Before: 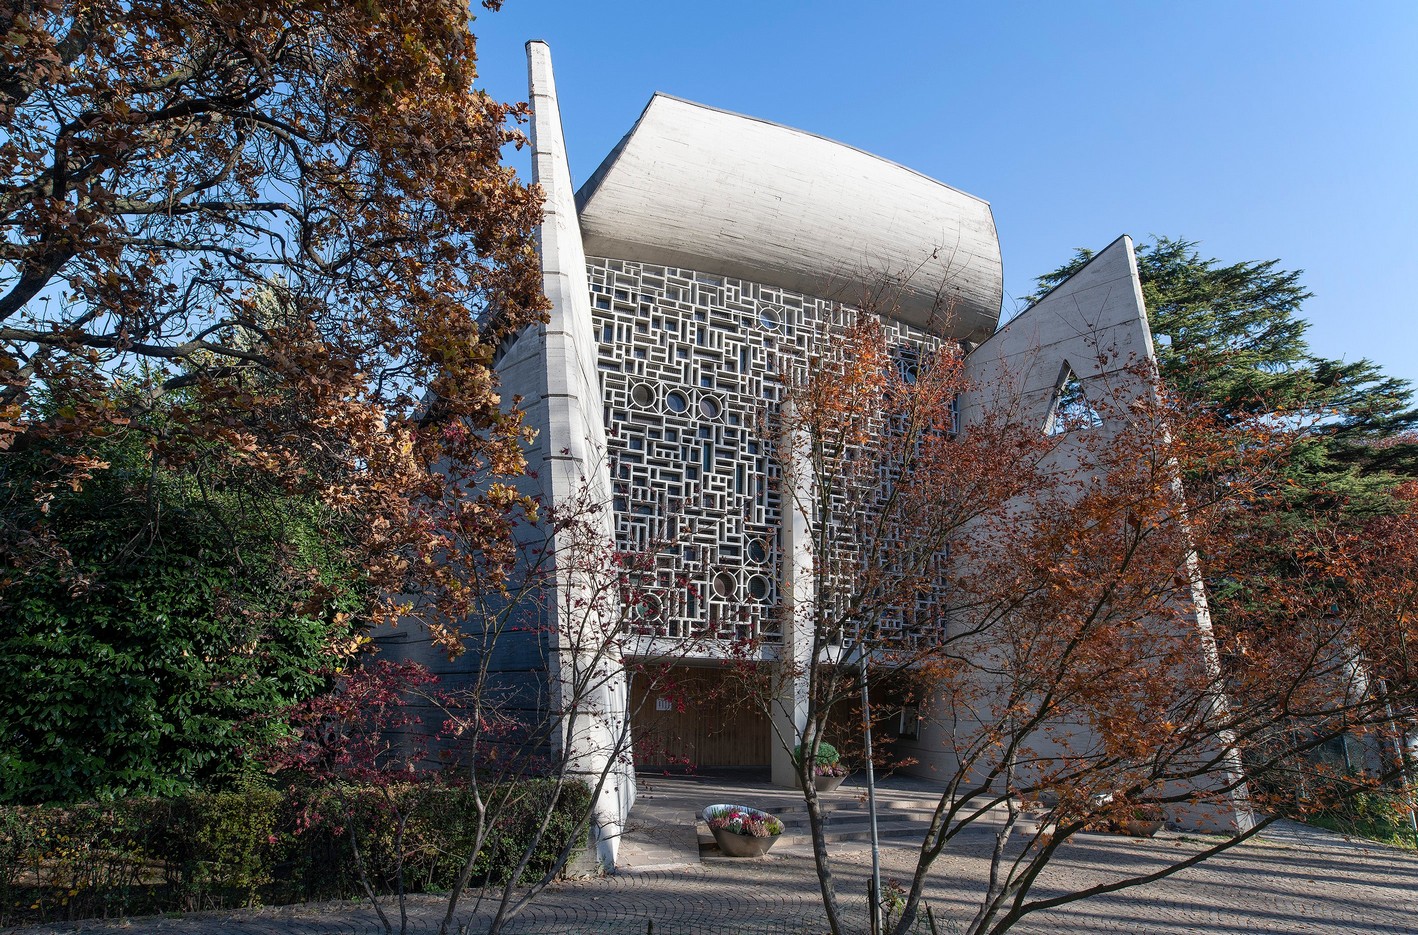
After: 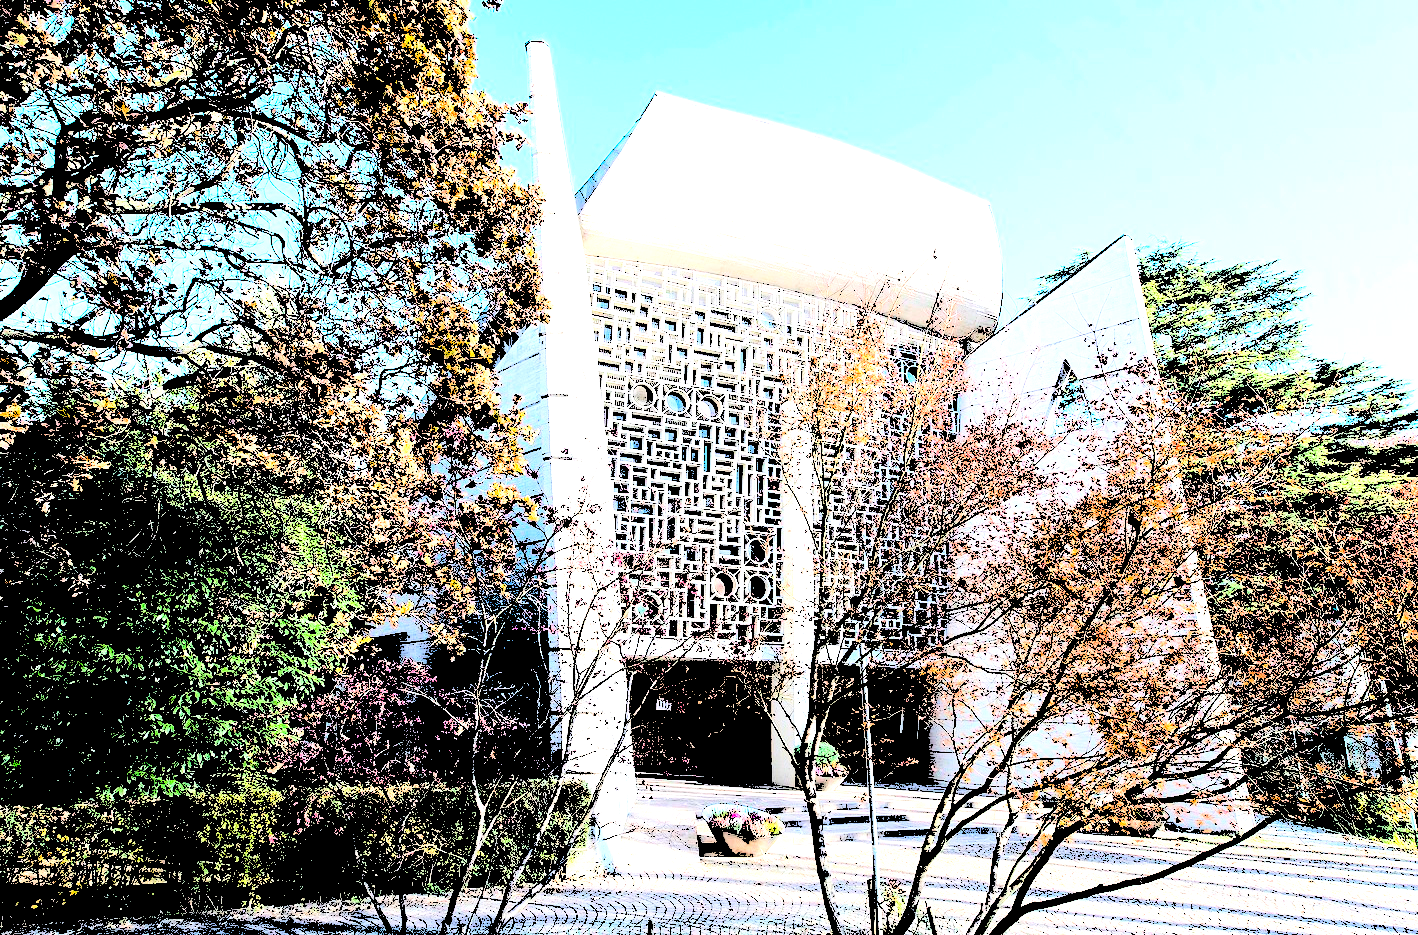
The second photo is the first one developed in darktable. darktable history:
levels: levels [0.246, 0.256, 0.506]
tone equalizer: -8 EV -0.733 EV, -7 EV -0.671 EV, -6 EV -0.634 EV, -5 EV -0.378 EV, -3 EV 0.368 EV, -2 EV 0.6 EV, -1 EV 0.687 EV, +0 EV 0.762 EV
